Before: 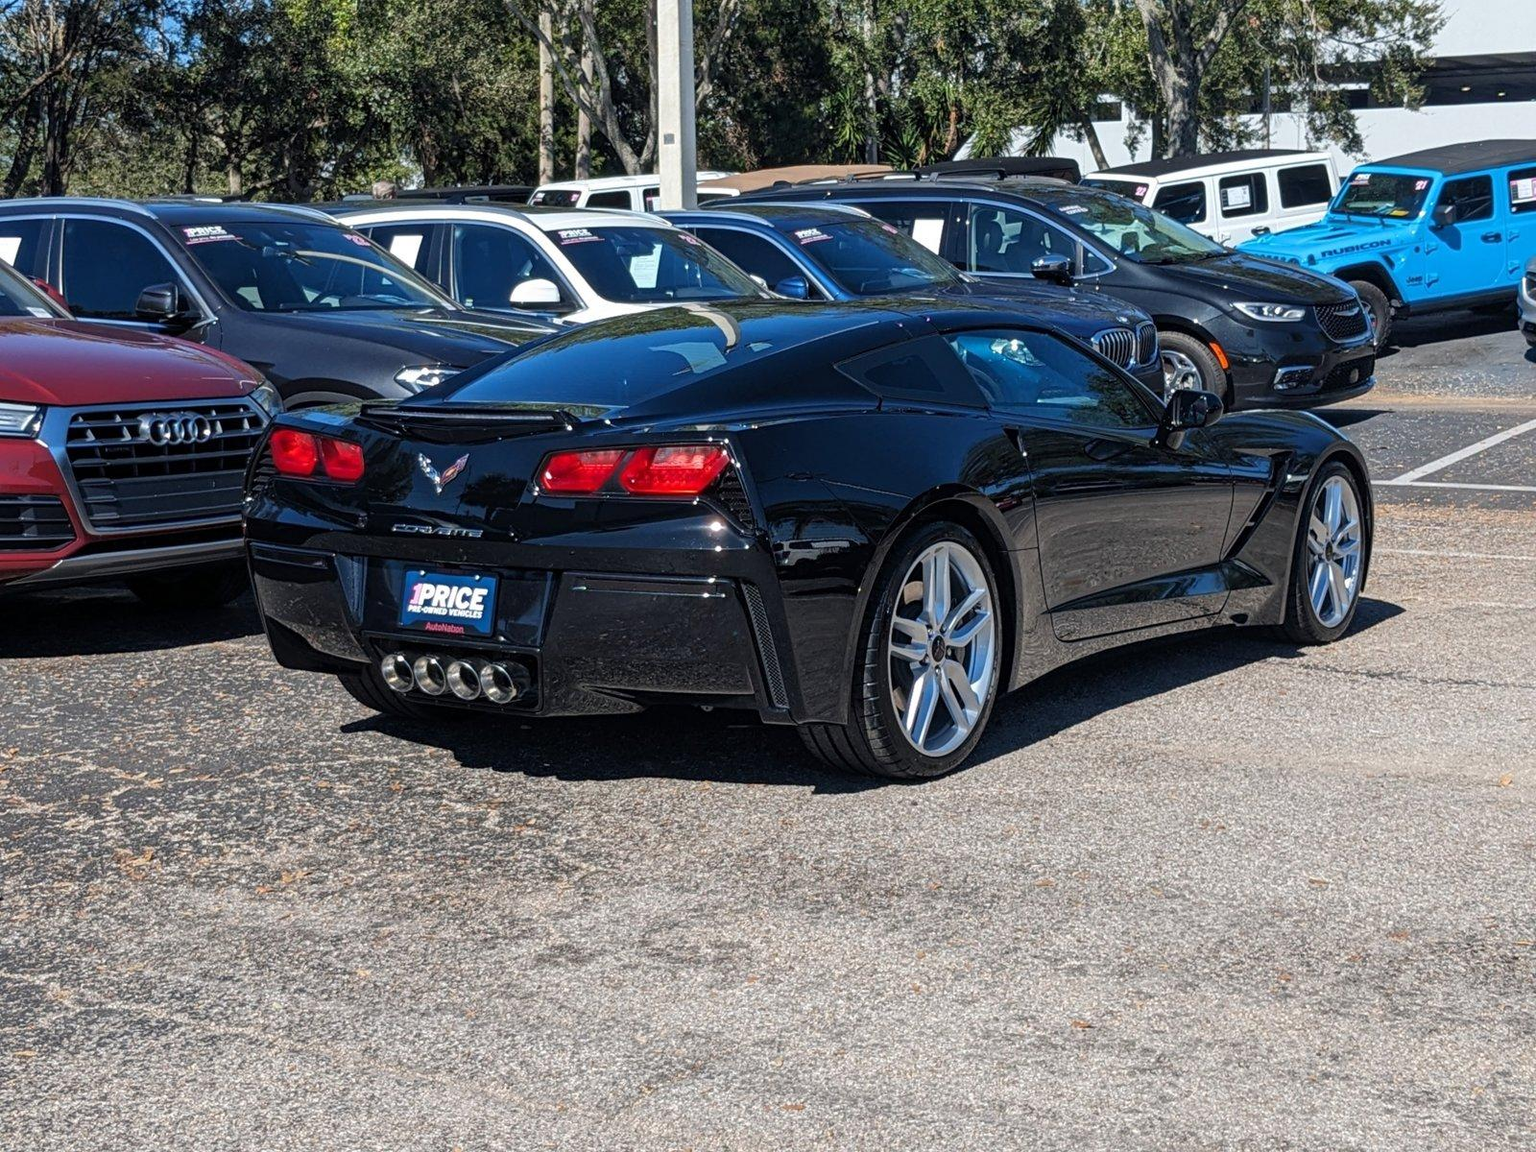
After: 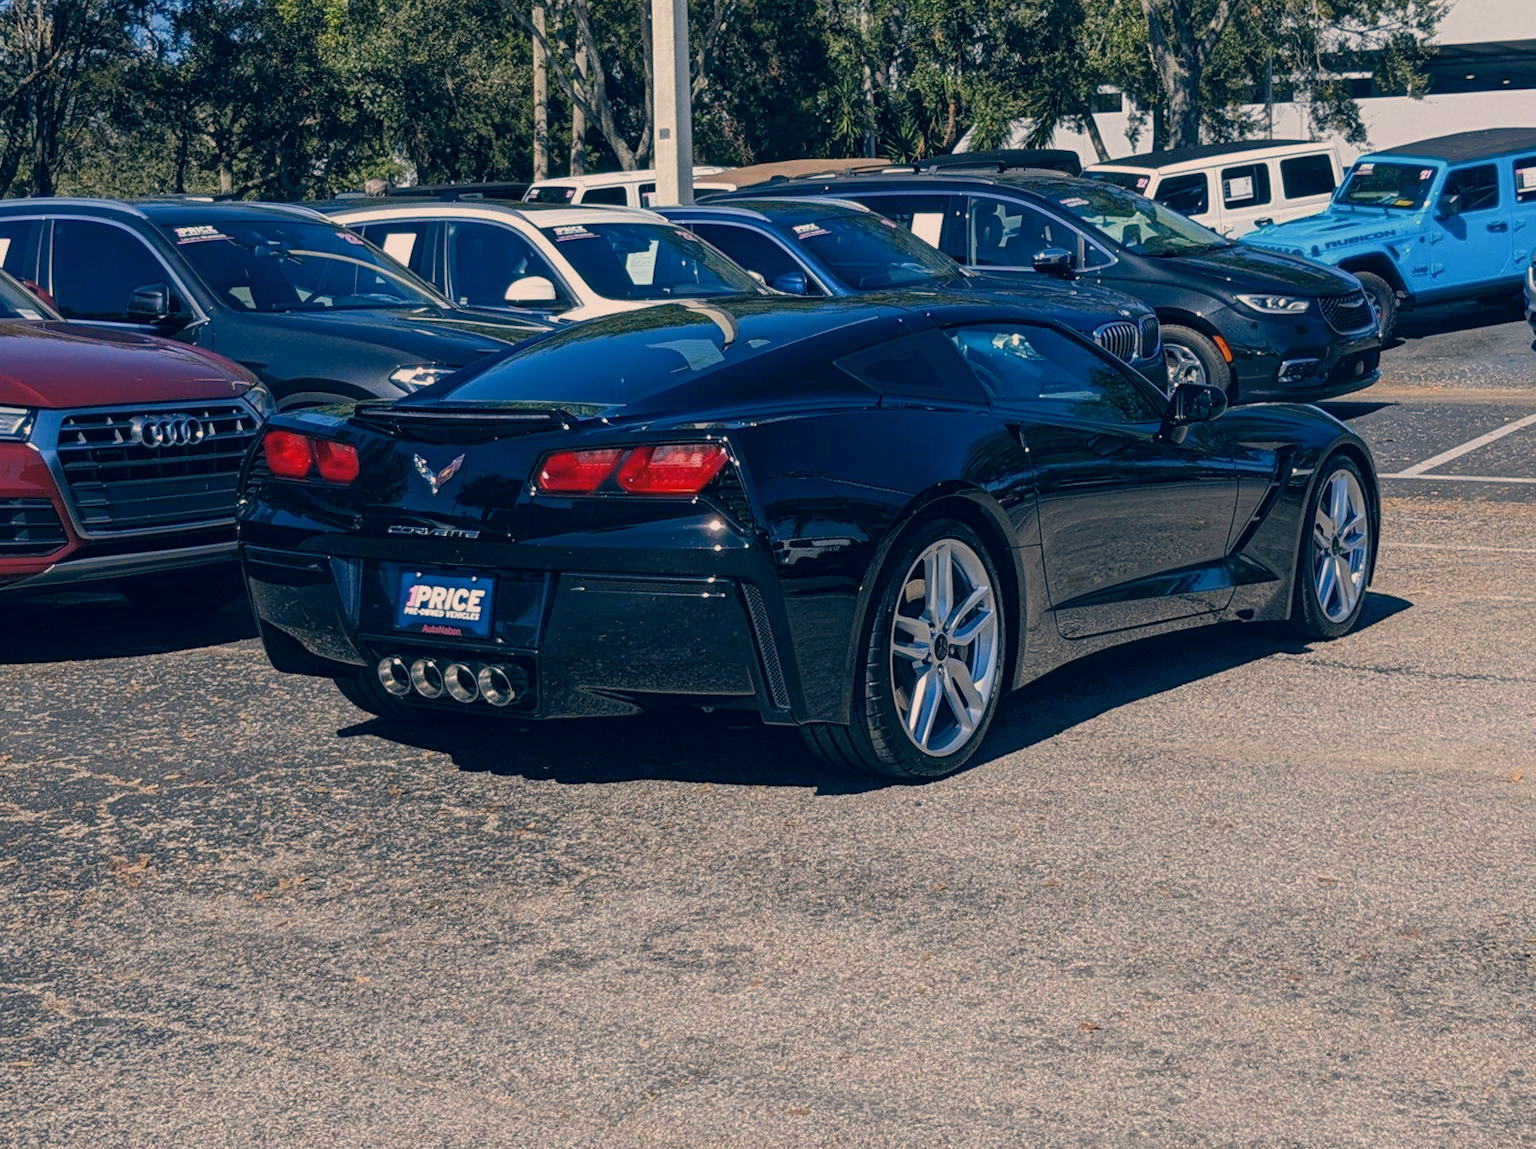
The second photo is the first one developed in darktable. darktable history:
exposure: exposure -0.462 EV, compensate highlight preservation false
color correction: highlights a* 10.32, highlights b* 14.66, shadows a* -9.59, shadows b* -15.02
rotate and perspective: rotation -0.45°, automatic cropping original format, crop left 0.008, crop right 0.992, crop top 0.012, crop bottom 0.988
